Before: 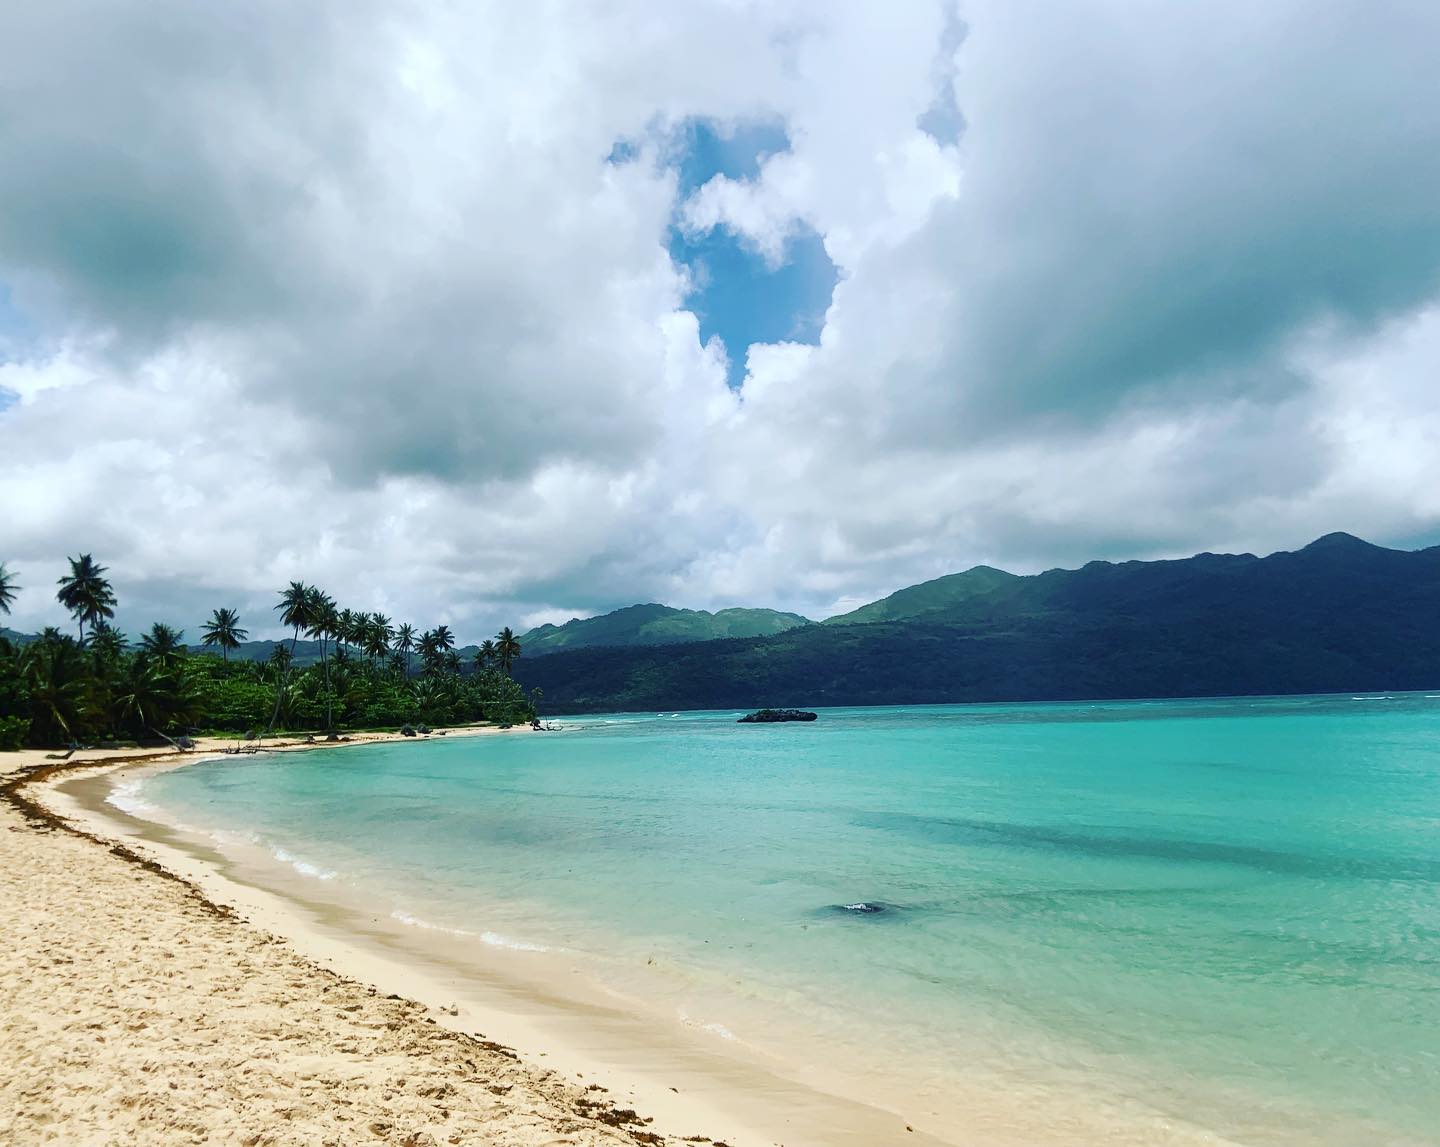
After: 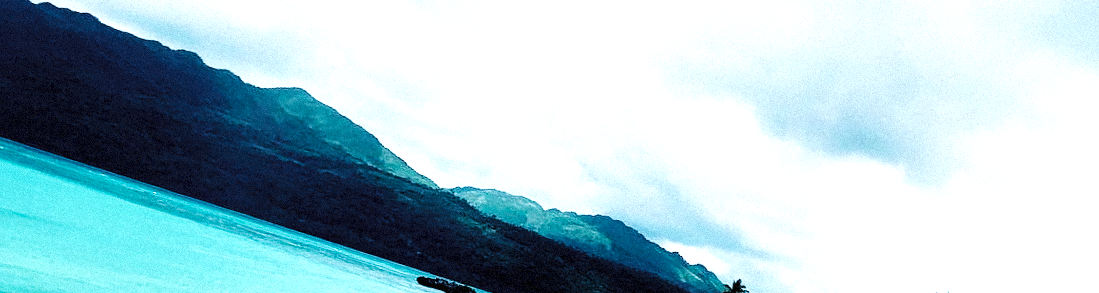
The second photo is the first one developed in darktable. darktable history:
crop and rotate: angle 16.12°, top 30.835%, bottom 35.653%
color calibration: x 0.367, y 0.376, temperature 4372.25 K
base curve: curves: ch0 [(0, 0) (0.007, 0.004) (0.027, 0.03) (0.046, 0.07) (0.207, 0.54) (0.442, 0.872) (0.673, 0.972) (1, 1)], preserve colors none
levels: levels [0.101, 0.578, 0.953]
grain: mid-tones bias 0%
